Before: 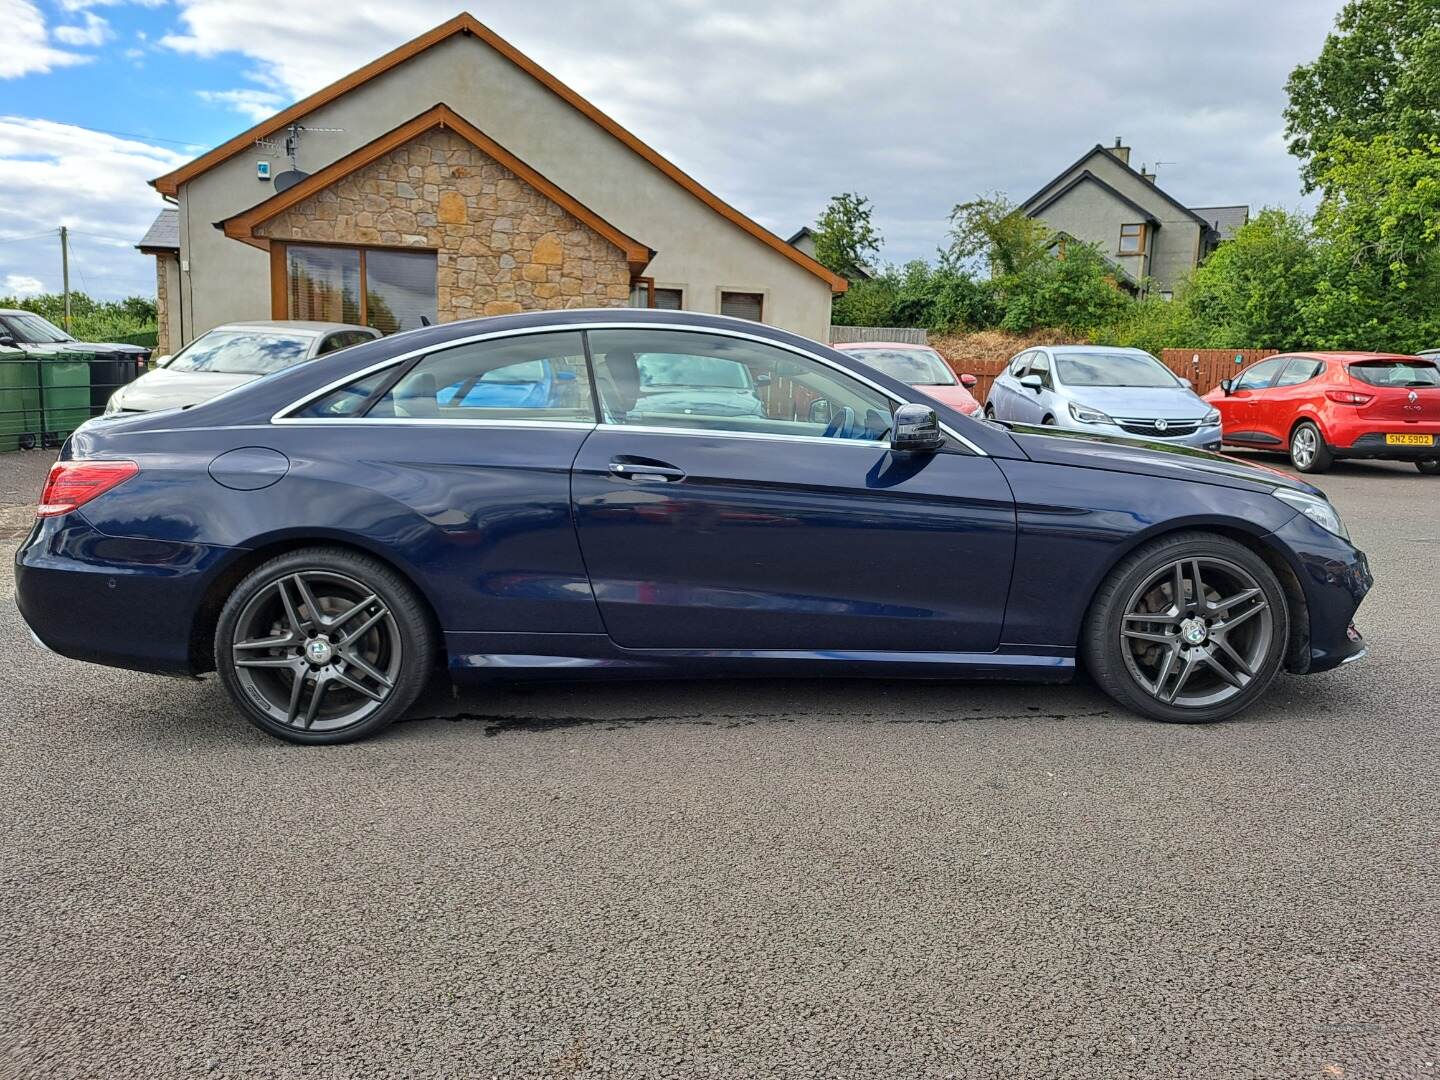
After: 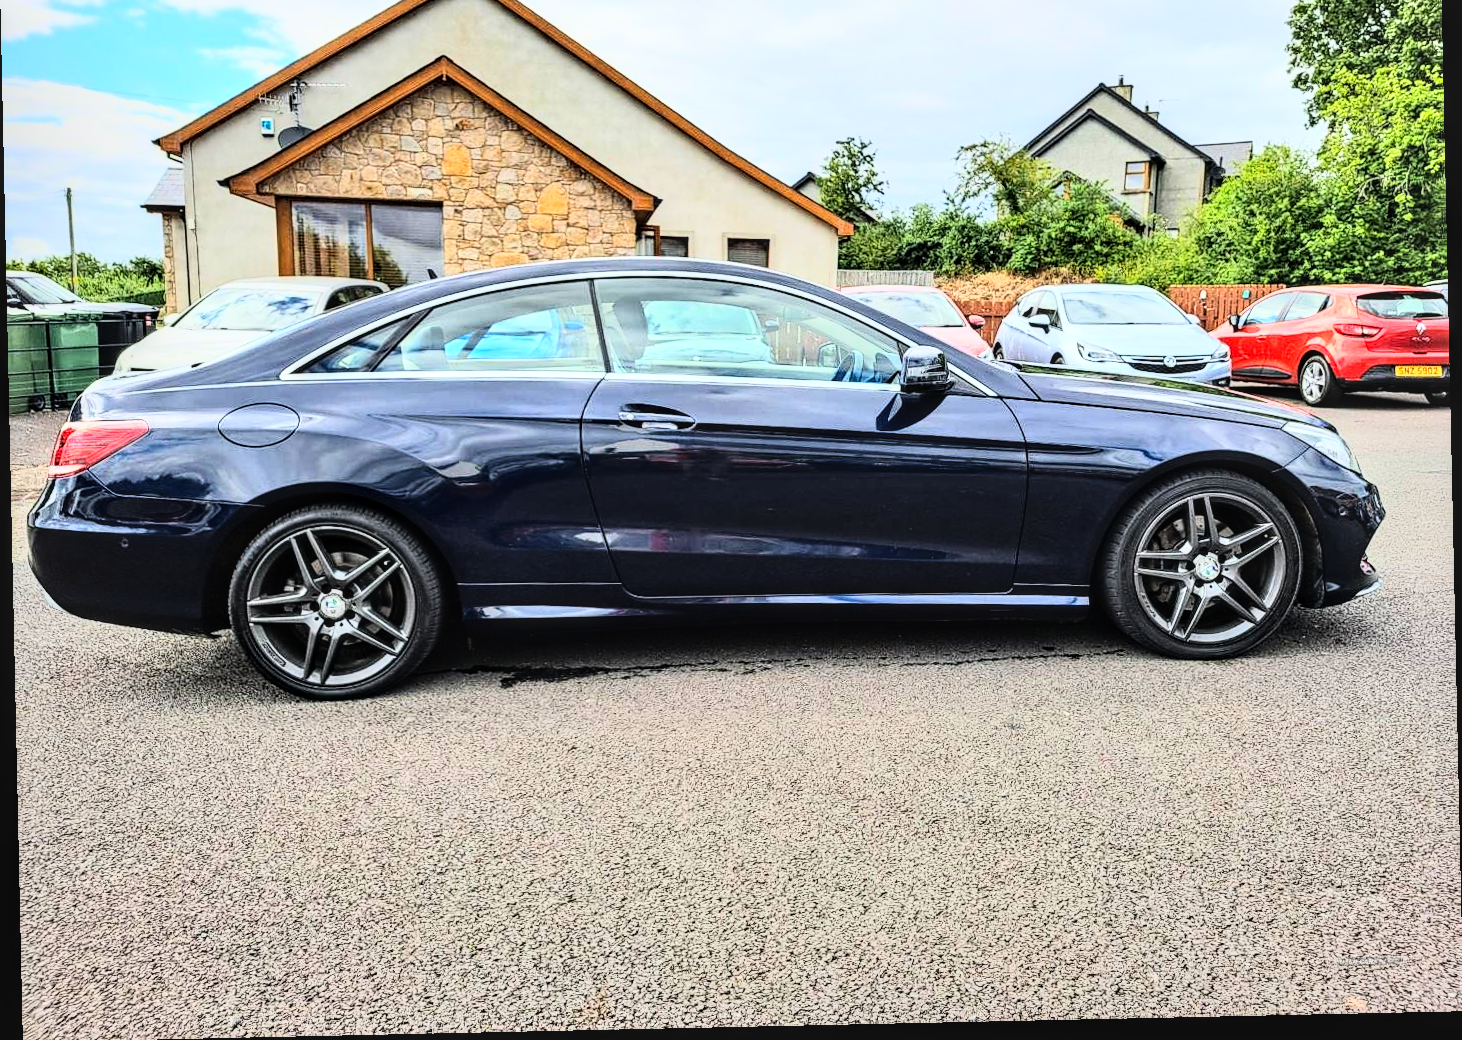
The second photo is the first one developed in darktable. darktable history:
rgb curve: curves: ch0 [(0, 0) (0.21, 0.15) (0.24, 0.21) (0.5, 0.75) (0.75, 0.96) (0.89, 0.99) (1, 1)]; ch1 [(0, 0.02) (0.21, 0.13) (0.25, 0.2) (0.5, 0.67) (0.75, 0.9) (0.89, 0.97) (1, 1)]; ch2 [(0, 0.02) (0.21, 0.13) (0.25, 0.2) (0.5, 0.67) (0.75, 0.9) (0.89, 0.97) (1, 1)], compensate middle gray true
rotate and perspective: rotation -1.24°, automatic cropping off
local contrast: detail 130%
crop and rotate: top 6.25%
